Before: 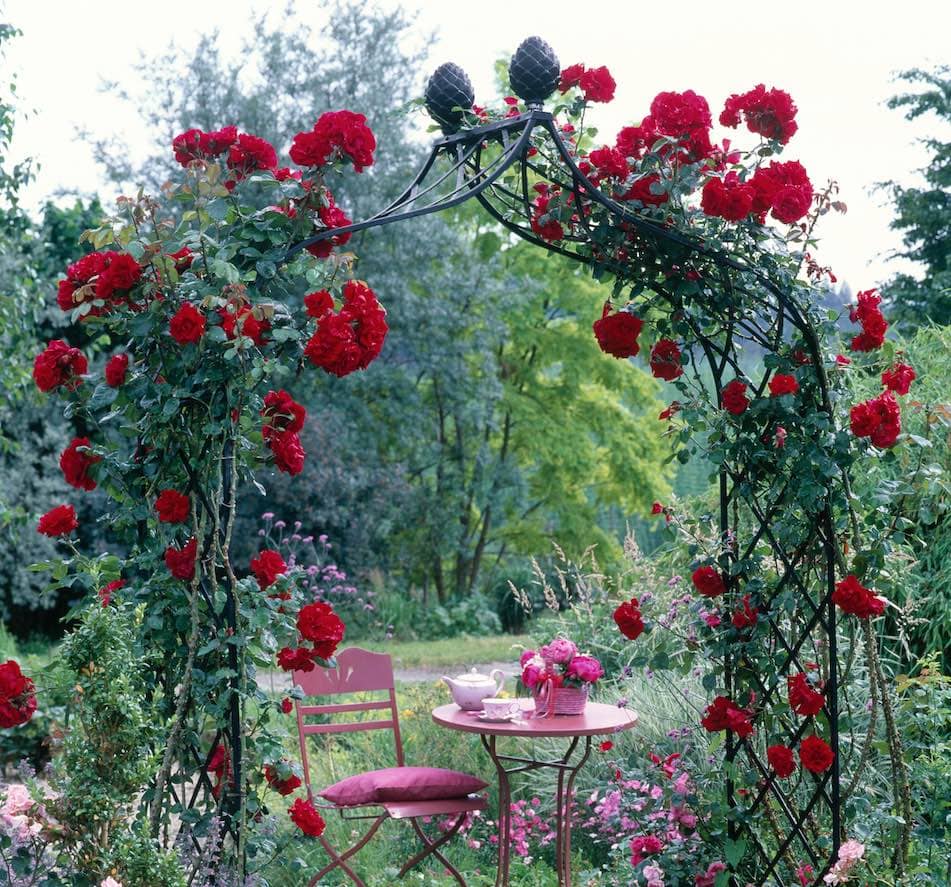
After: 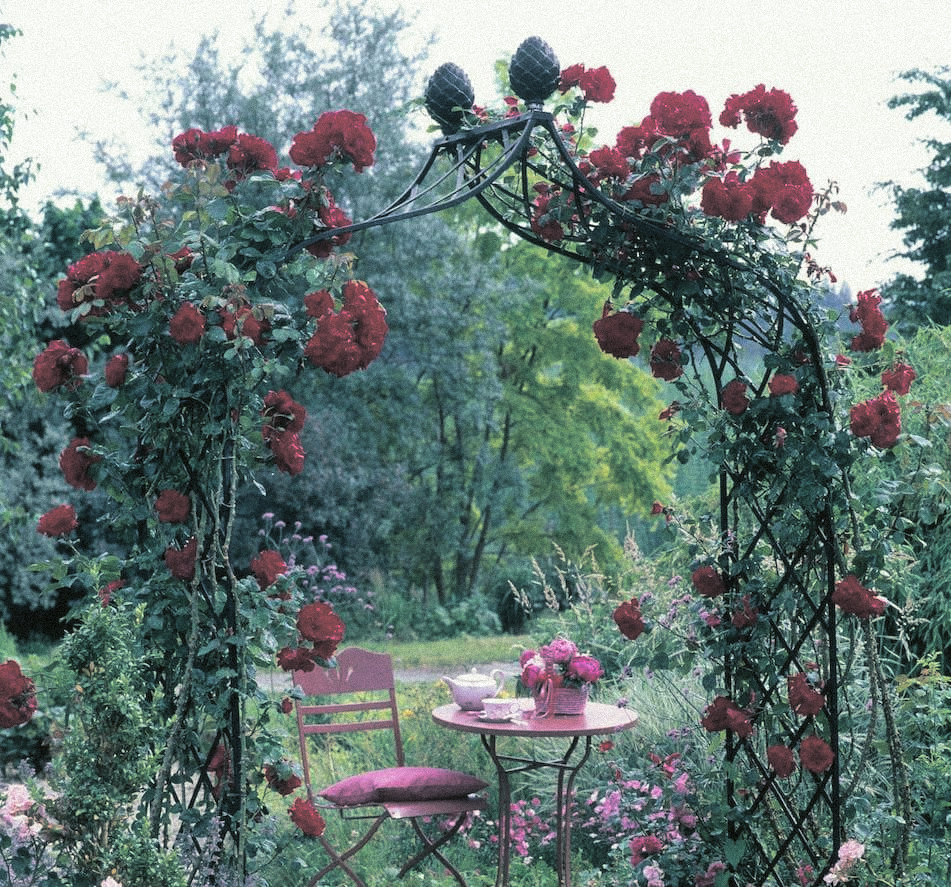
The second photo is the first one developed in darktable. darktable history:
color balance: lift [1.004, 1.002, 1.002, 0.998], gamma [1, 1.007, 1.002, 0.993], gain [1, 0.977, 1.013, 1.023], contrast -3.64%
grain: mid-tones bias 0%
split-toning: shadows › hue 205.2°, shadows › saturation 0.29, highlights › hue 50.4°, highlights › saturation 0.38, balance -49.9
